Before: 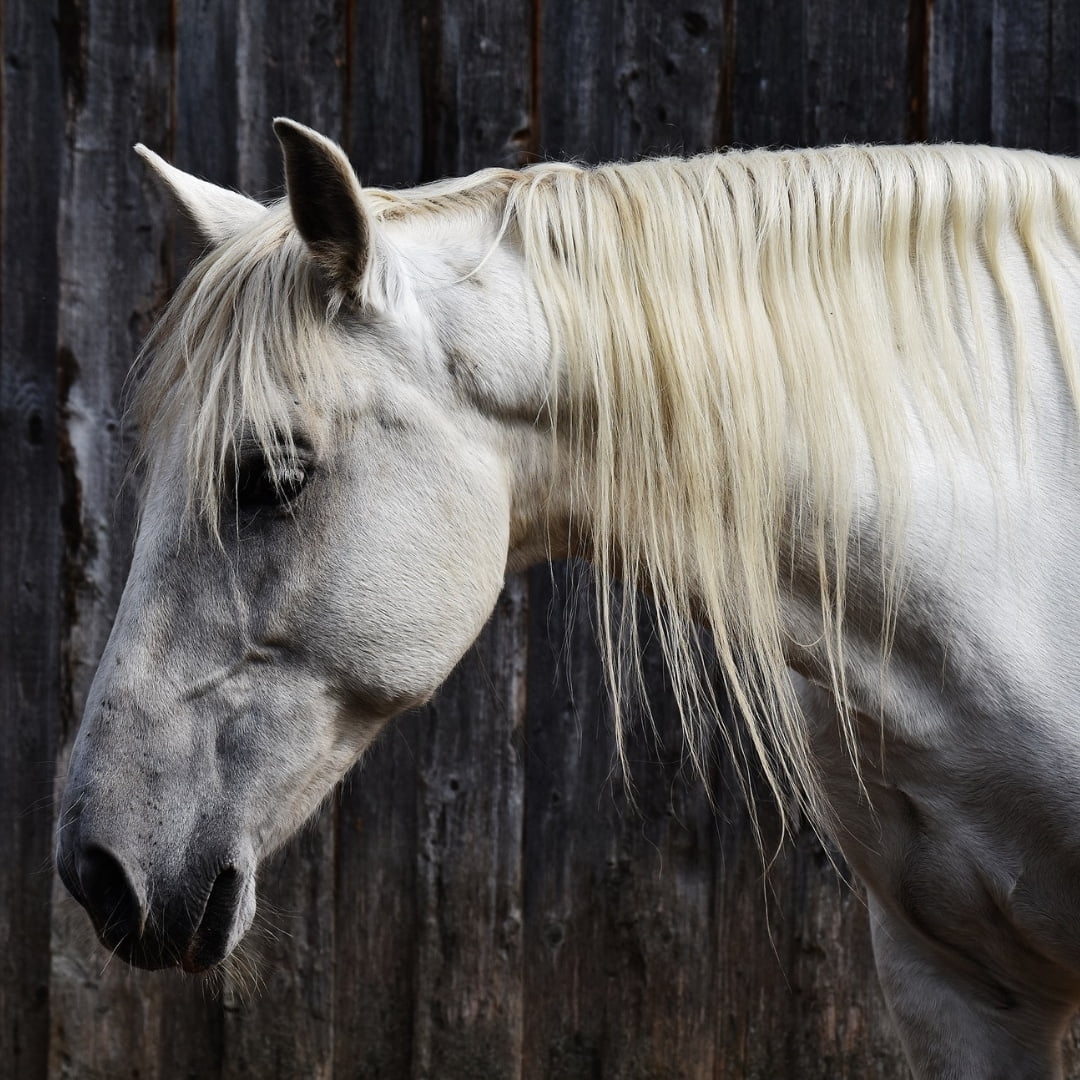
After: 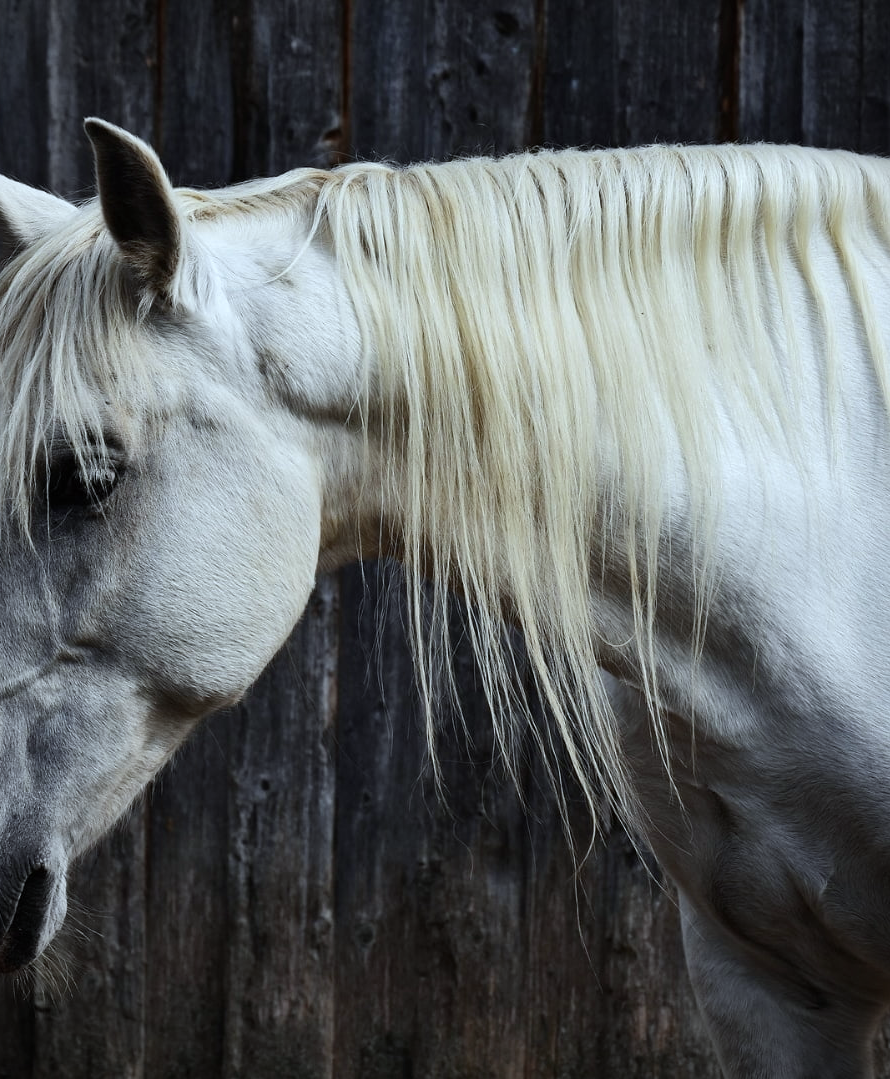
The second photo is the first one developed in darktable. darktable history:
vignetting: fall-off start 91.19%
crop: left 17.582%, bottom 0.031%
white balance: red 0.925, blue 1.046
